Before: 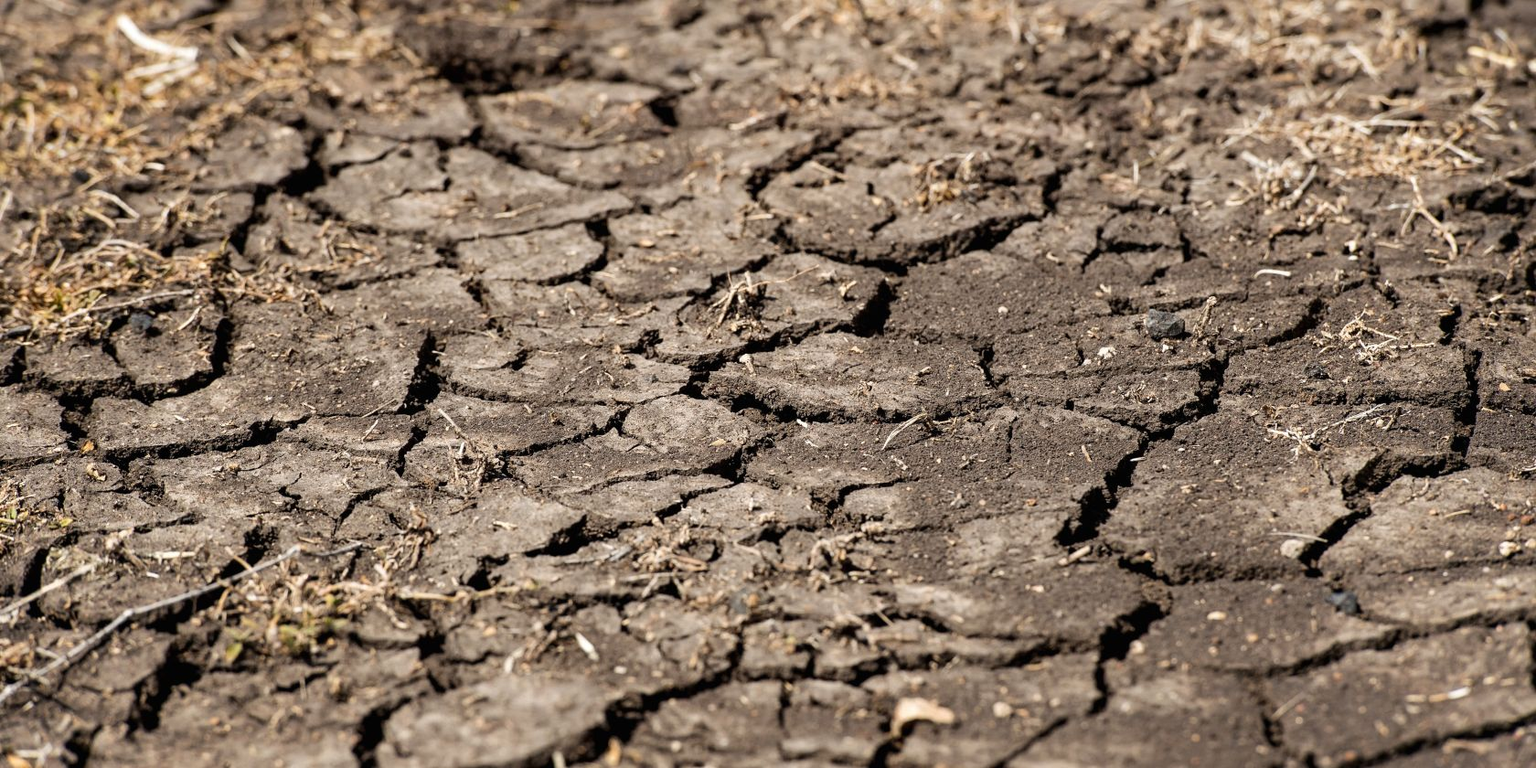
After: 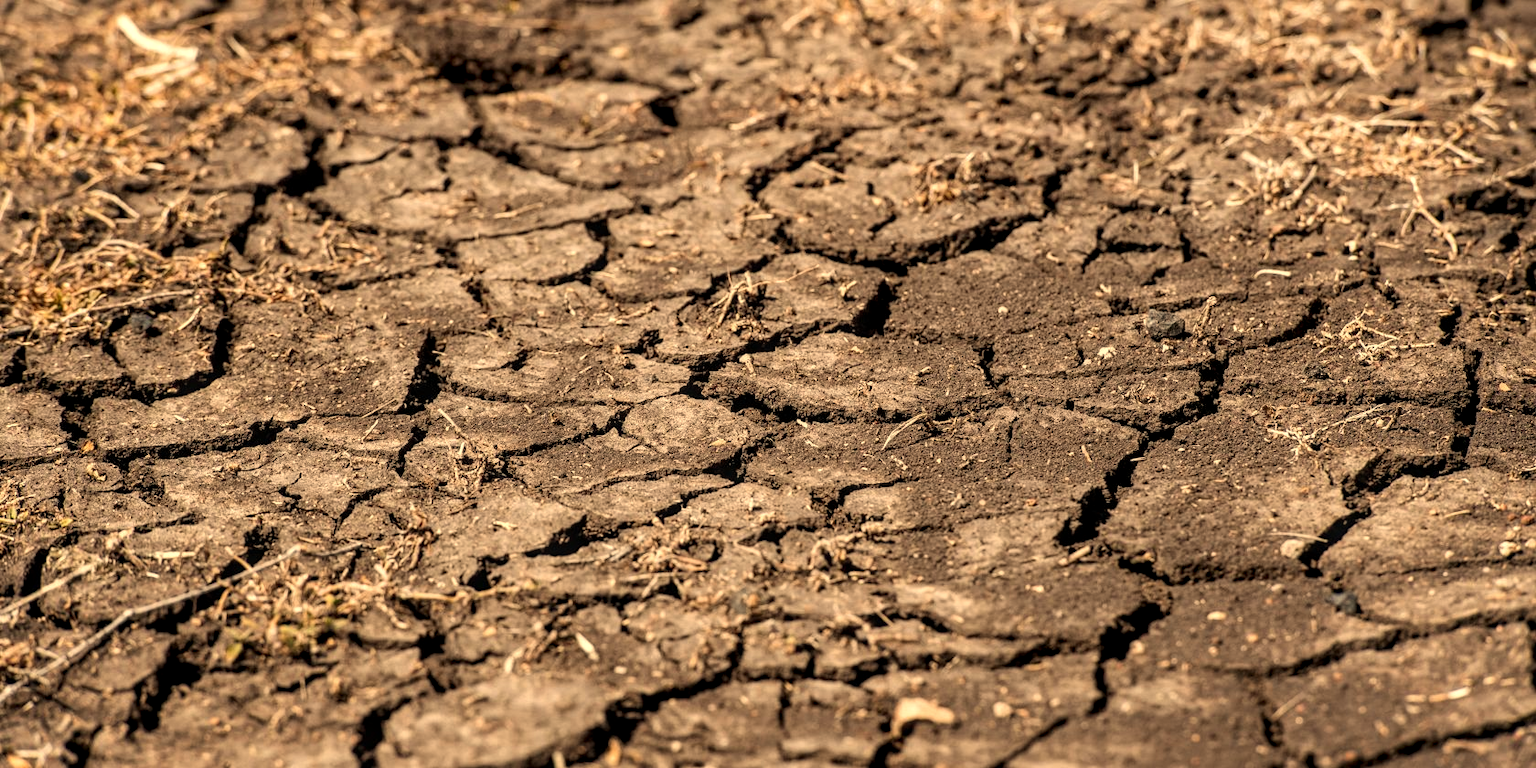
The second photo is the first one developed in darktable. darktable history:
white balance: red 1.138, green 0.996, blue 0.812
local contrast: on, module defaults
